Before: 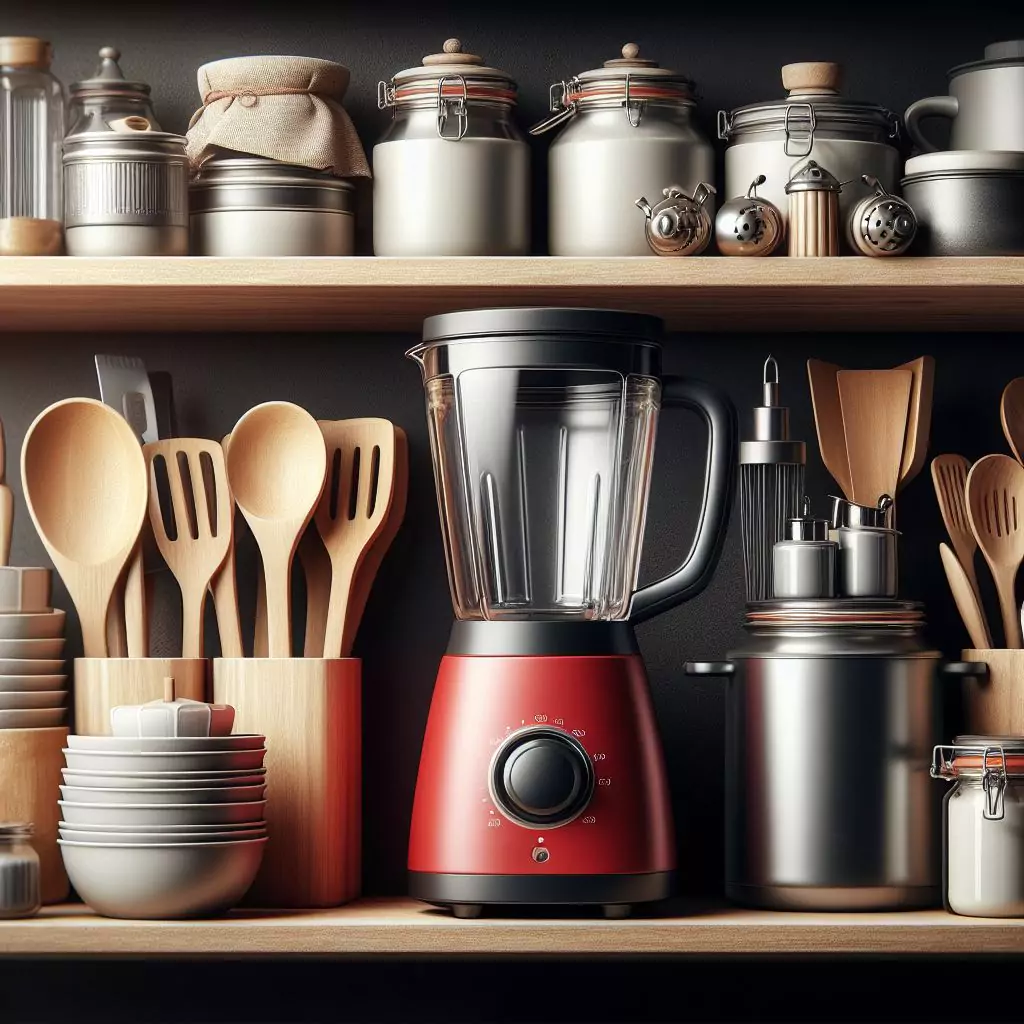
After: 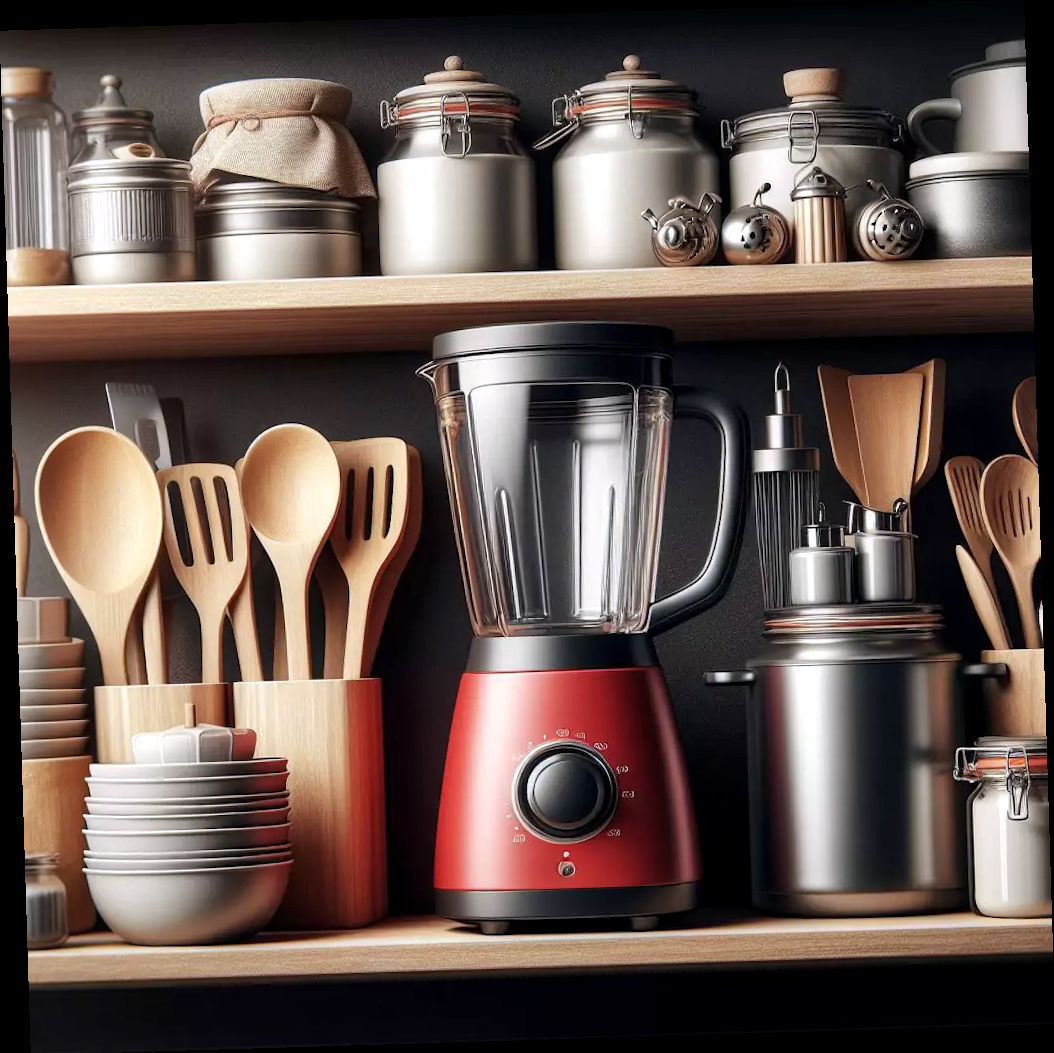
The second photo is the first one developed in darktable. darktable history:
white balance: red 1.009, blue 1.027
shadows and highlights: shadows 25, highlights -48, soften with gaussian
local contrast: highlights 100%, shadows 100%, detail 120%, midtone range 0.2
rotate and perspective: rotation -1.75°, automatic cropping off
crop: bottom 0.071%
